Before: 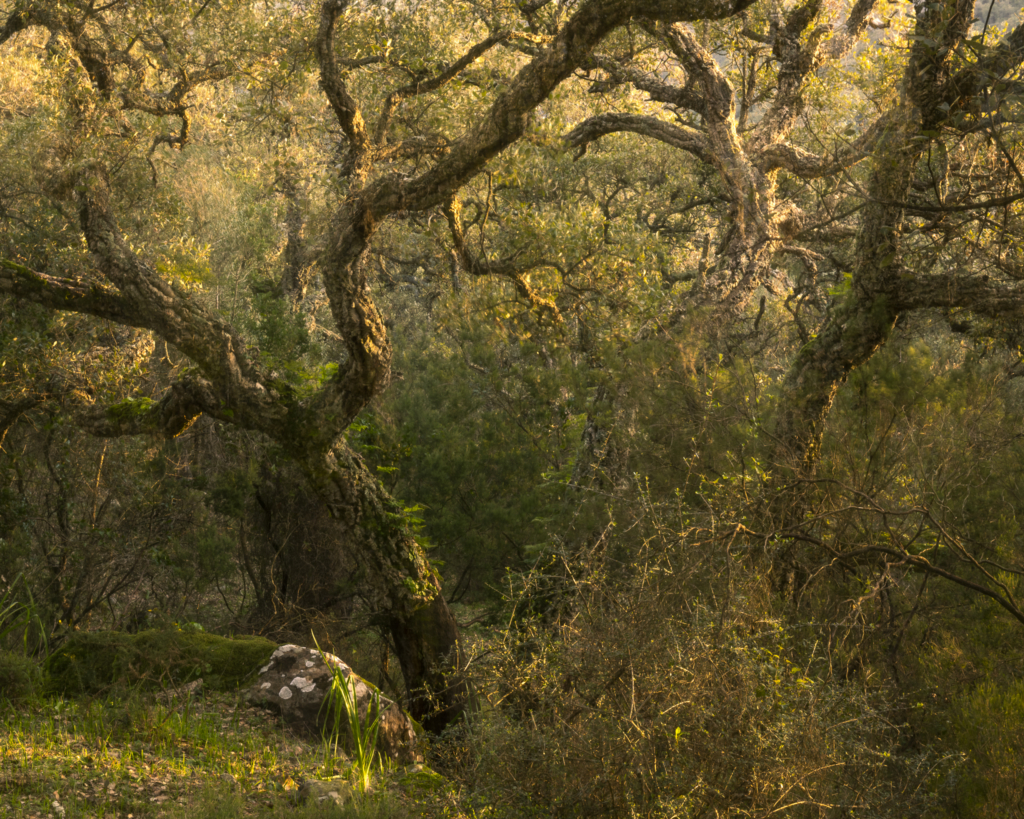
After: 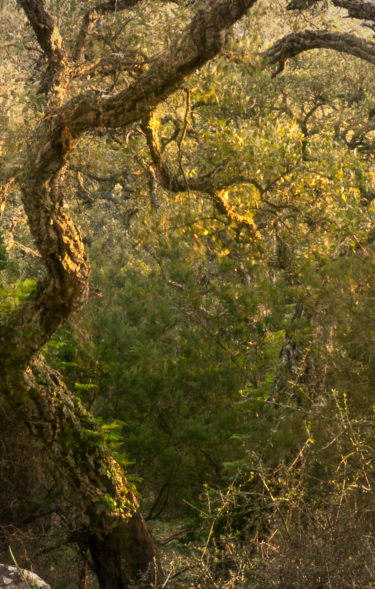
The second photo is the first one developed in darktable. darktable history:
crop and rotate: left 29.5%, top 10.181%, right 33.793%, bottom 17.84%
base curve: curves: ch0 [(0, 0) (0.666, 0.806) (1, 1)], preserve colors none
vignetting: fall-off start 85.24%, fall-off radius 80.96%, width/height ratio 1.216
levels: mode automatic, levels [0.093, 0.434, 0.988]
